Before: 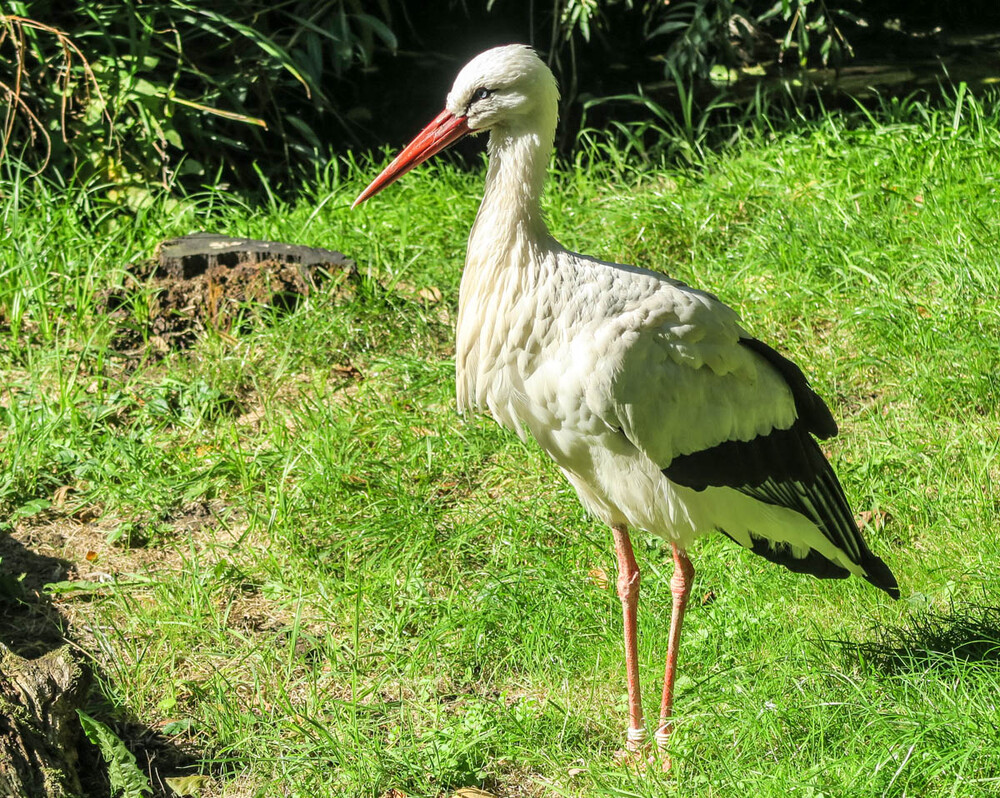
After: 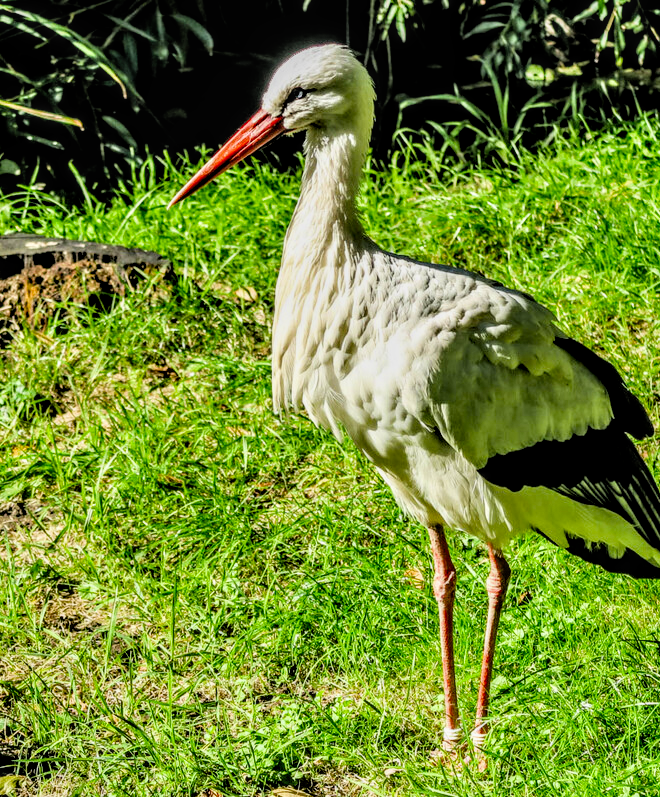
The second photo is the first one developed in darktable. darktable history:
white balance: emerald 1
filmic rgb: black relative exposure -7.6 EV, white relative exposure 4.64 EV, threshold 3 EV, target black luminance 0%, hardness 3.55, latitude 50.51%, contrast 1.033, highlights saturation mix 10%, shadows ↔ highlights balance -0.198%, color science v4 (2020), enable highlight reconstruction true
crop and rotate: left 18.442%, right 15.508%
local contrast: highlights 61%, detail 143%, midtone range 0.428
contrast equalizer: y [[0.511, 0.558, 0.631, 0.632, 0.559, 0.512], [0.5 ×6], [0.5 ×6], [0 ×6], [0 ×6]]
